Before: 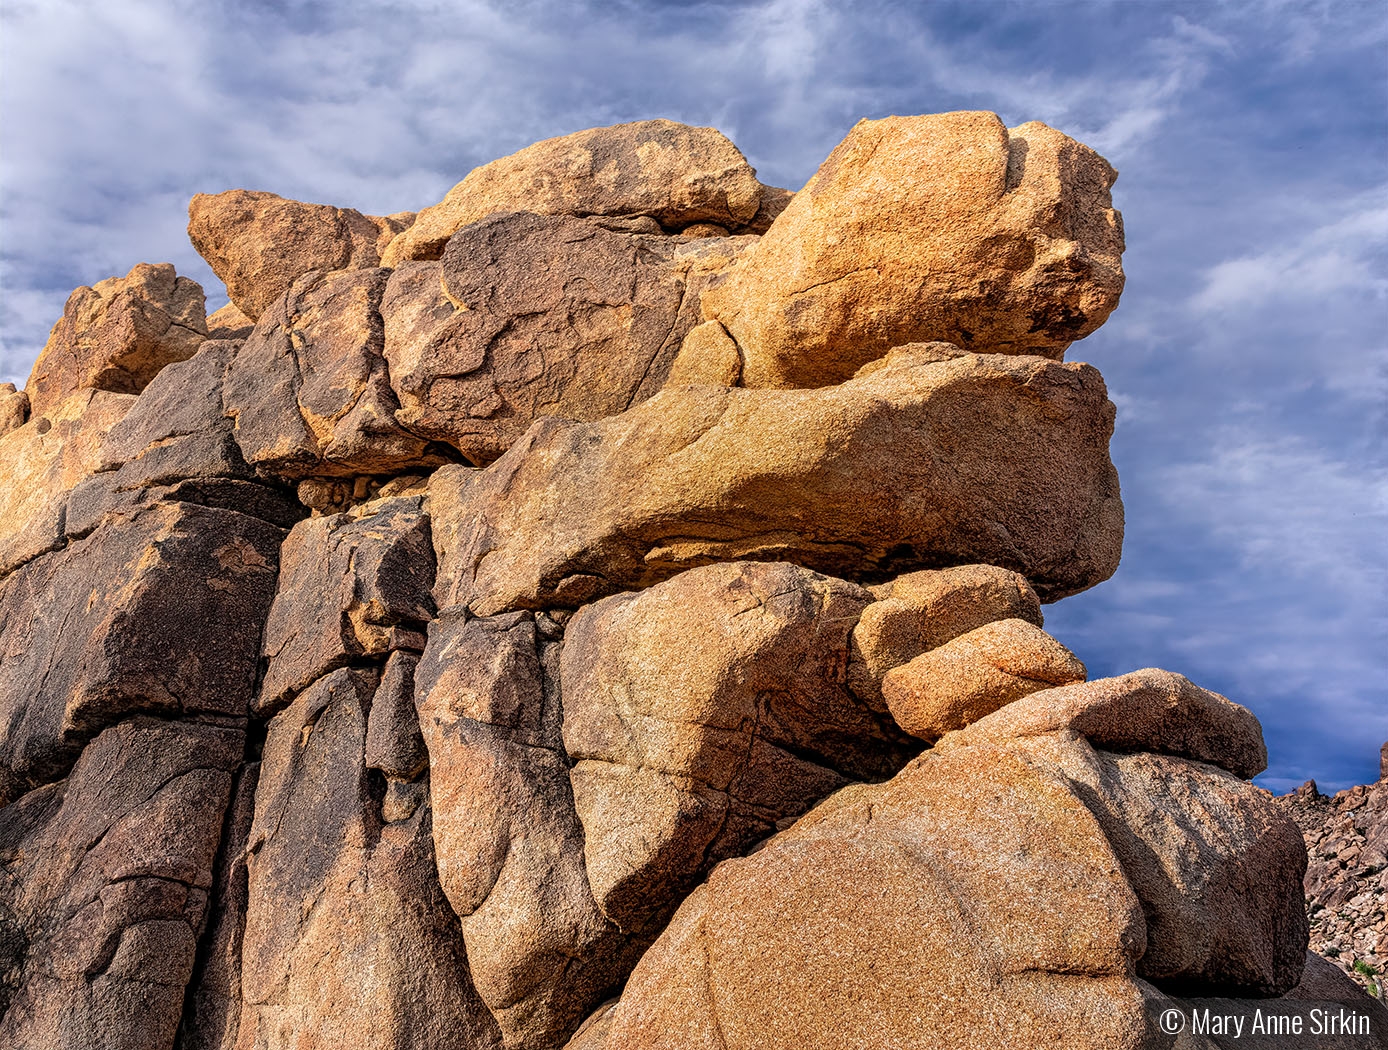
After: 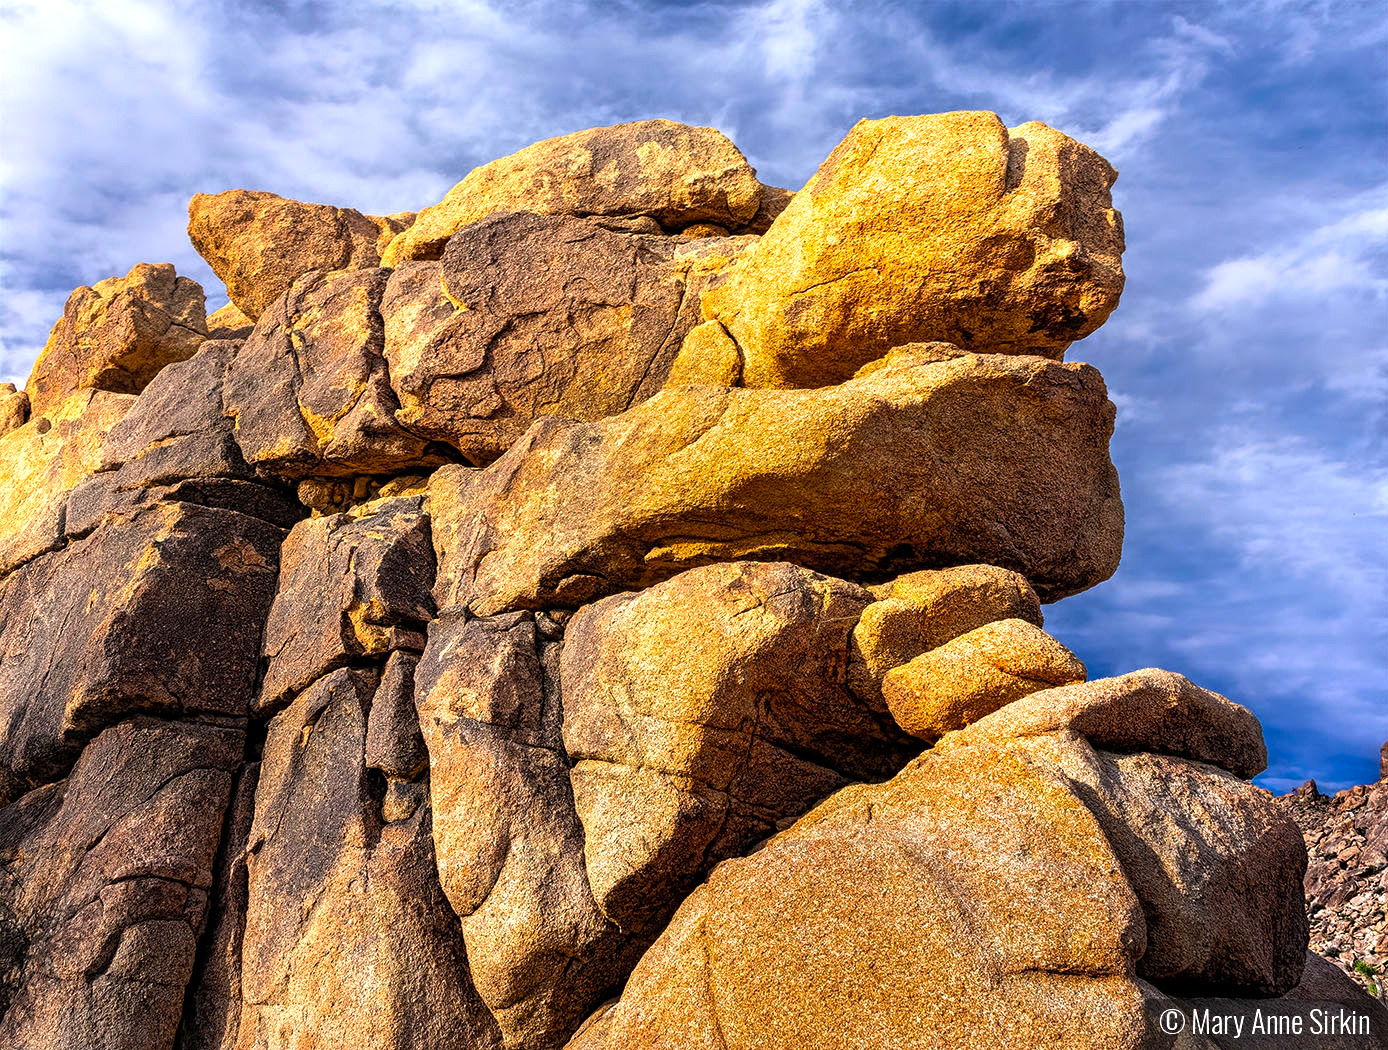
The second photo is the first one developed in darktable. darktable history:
color balance rgb: linear chroma grading › global chroma 33.359%, perceptual saturation grading › global saturation 0.939%, perceptual brilliance grading › highlights 15.84%, perceptual brilliance grading › shadows -14.622%
